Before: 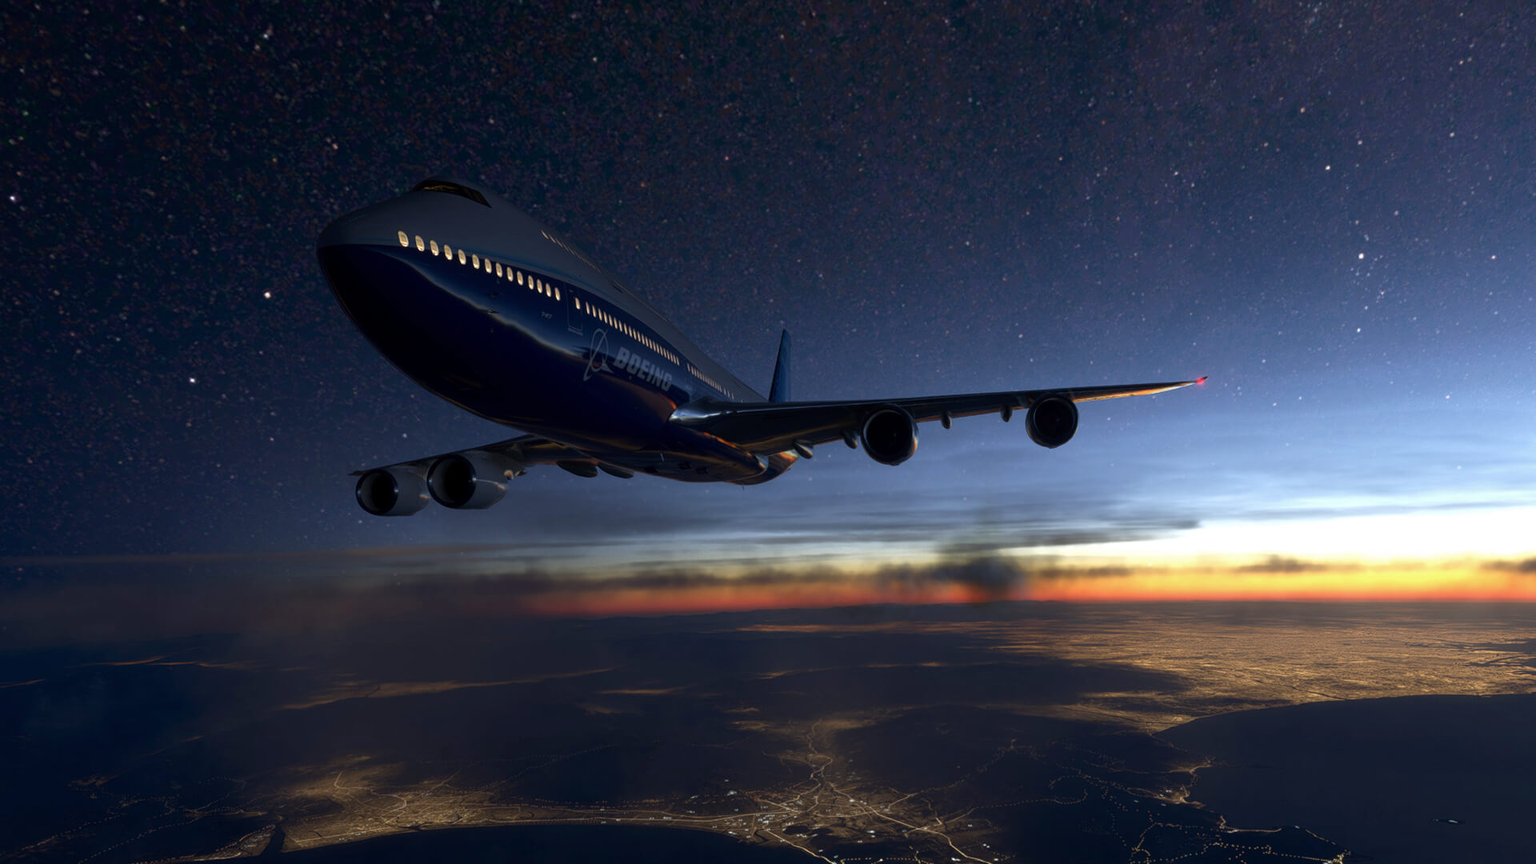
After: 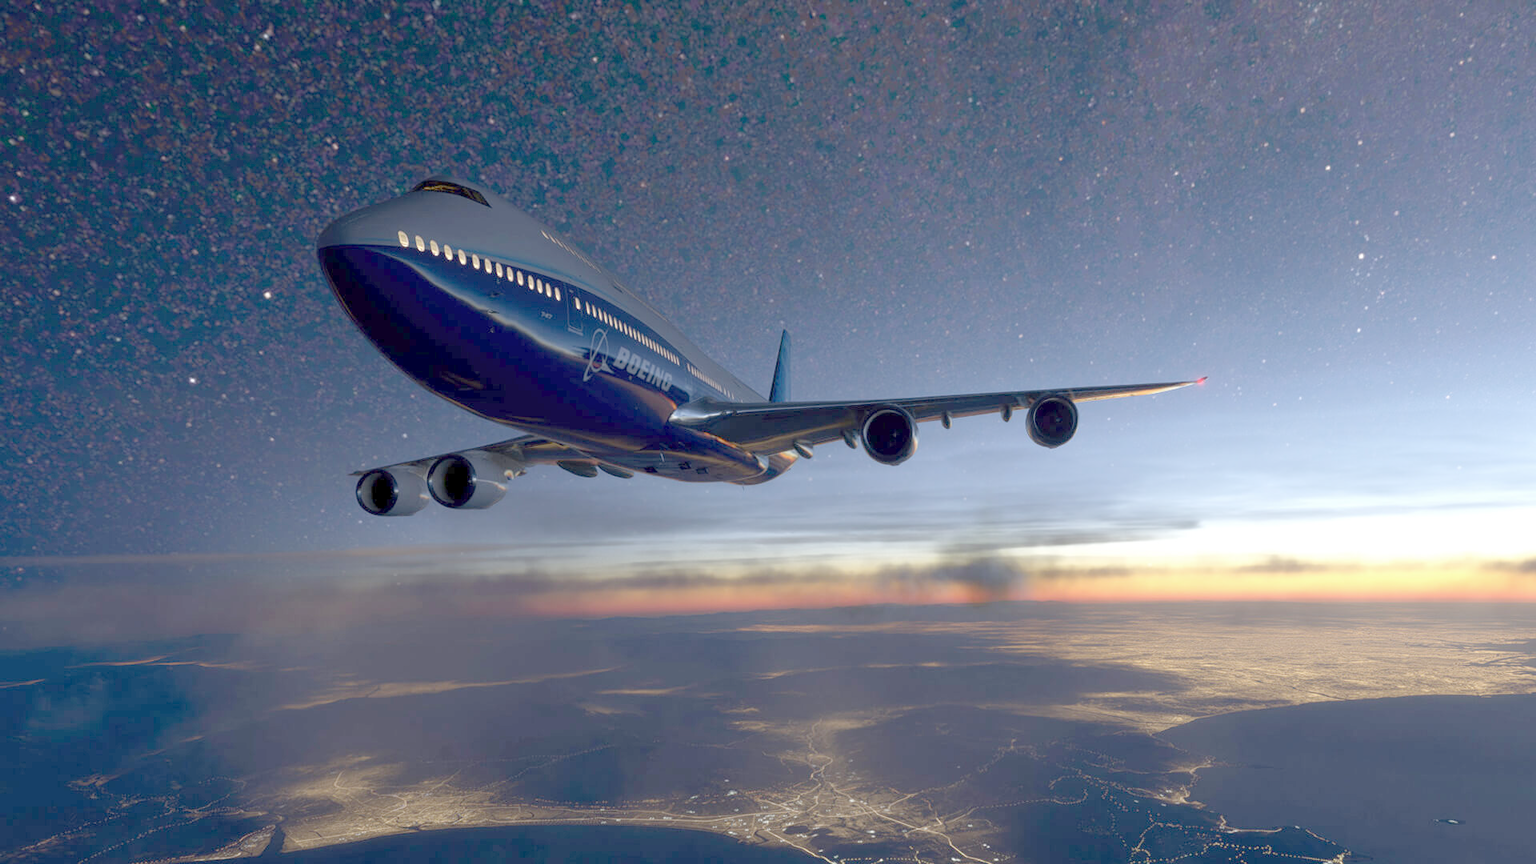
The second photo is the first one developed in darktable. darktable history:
rotate and perspective: automatic cropping original format, crop left 0, crop top 0
